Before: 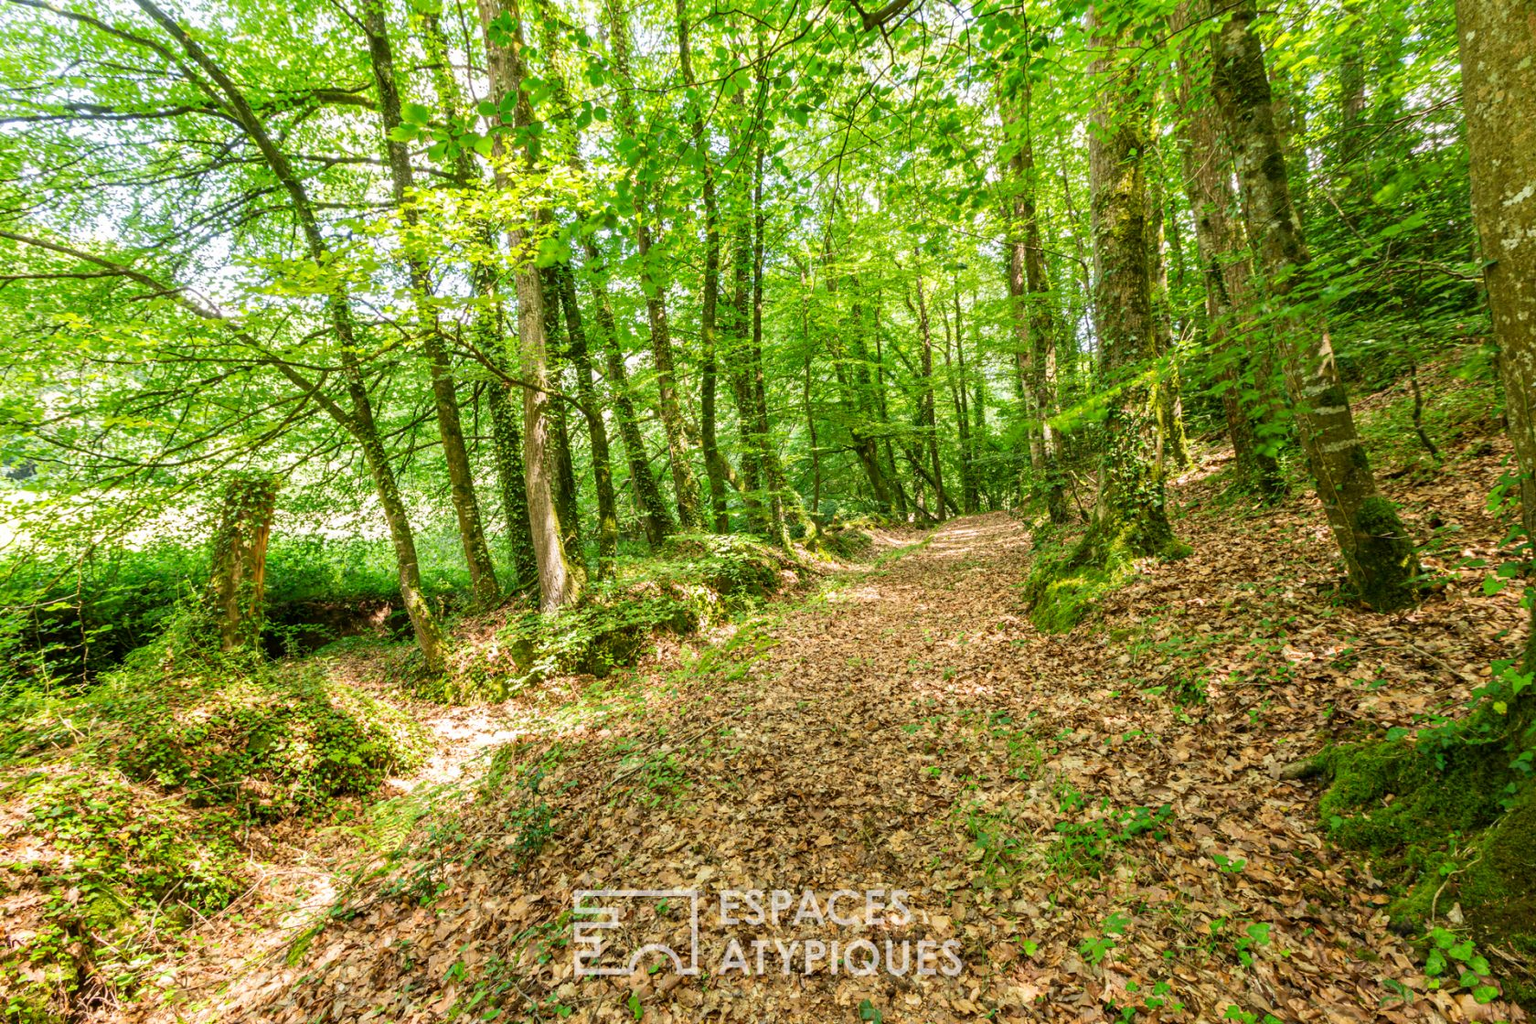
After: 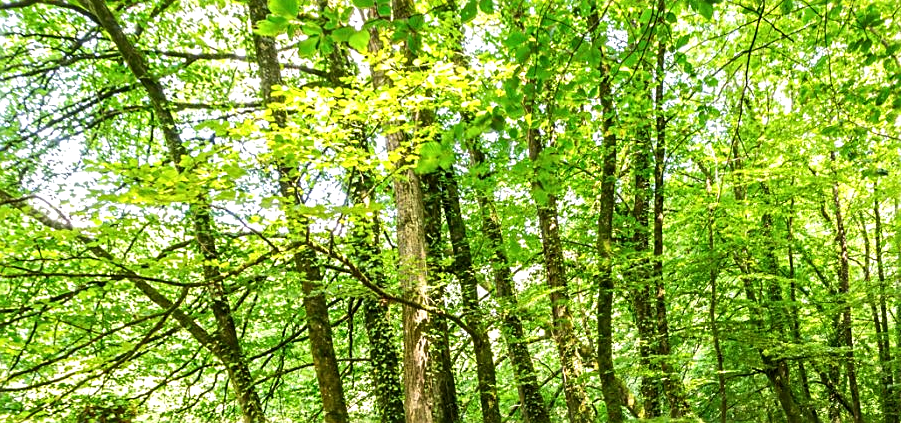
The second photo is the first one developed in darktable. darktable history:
tone equalizer: -8 EV -0.417 EV, -7 EV -0.389 EV, -6 EV -0.333 EV, -5 EV -0.222 EV, -3 EV 0.222 EV, -2 EV 0.333 EV, -1 EV 0.389 EV, +0 EV 0.417 EV, edges refinement/feathering 500, mask exposure compensation -1.57 EV, preserve details no
color balance rgb: on, module defaults
crop: left 10.121%, top 10.631%, right 36.218%, bottom 51.526%
sharpen: on, module defaults
